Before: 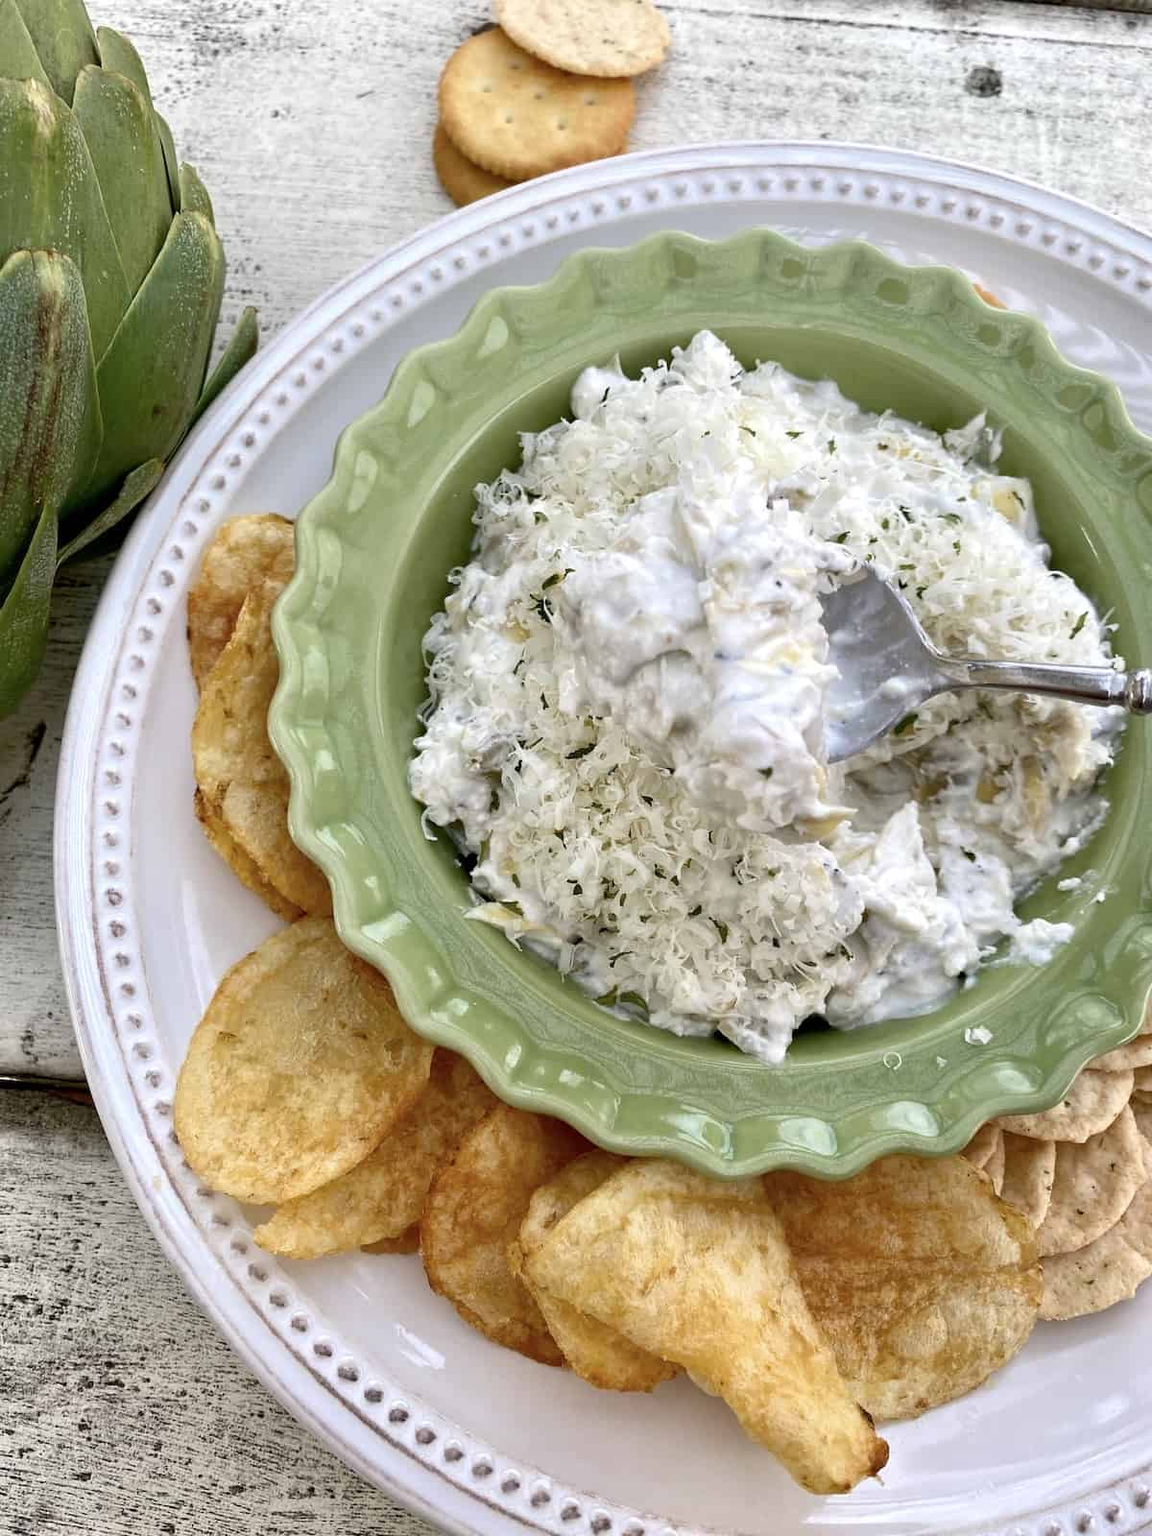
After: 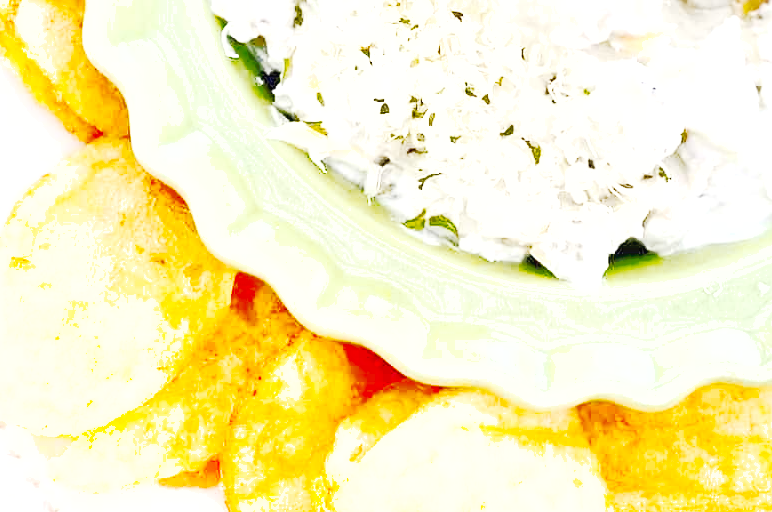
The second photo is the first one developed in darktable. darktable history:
graduated density: rotation 5.63°, offset 76.9
exposure: black level correction 0, exposure 2.088 EV, compensate exposure bias true, compensate highlight preservation false
shadows and highlights: on, module defaults
contrast brightness saturation: contrast 0.2, brightness 0.16, saturation 0.22
crop: left 18.091%, top 51.13%, right 17.525%, bottom 16.85%
tone curve: curves: ch0 [(0, 0) (0.003, 0.004) (0.011, 0.015) (0.025, 0.034) (0.044, 0.061) (0.069, 0.095) (0.1, 0.137) (0.136, 0.186) (0.177, 0.243) (0.224, 0.307) (0.277, 0.416) (0.335, 0.533) (0.399, 0.641) (0.468, 0.748) (0.543, 0.829) (0.623, 0.886) (0.709, 0.924) (0.801, 0.951) (0.898, 0.975) (1, 1)], preserve colors none
local contrast: highlights 100%, shadows 100%, detail 120%, midtone range 0.2
